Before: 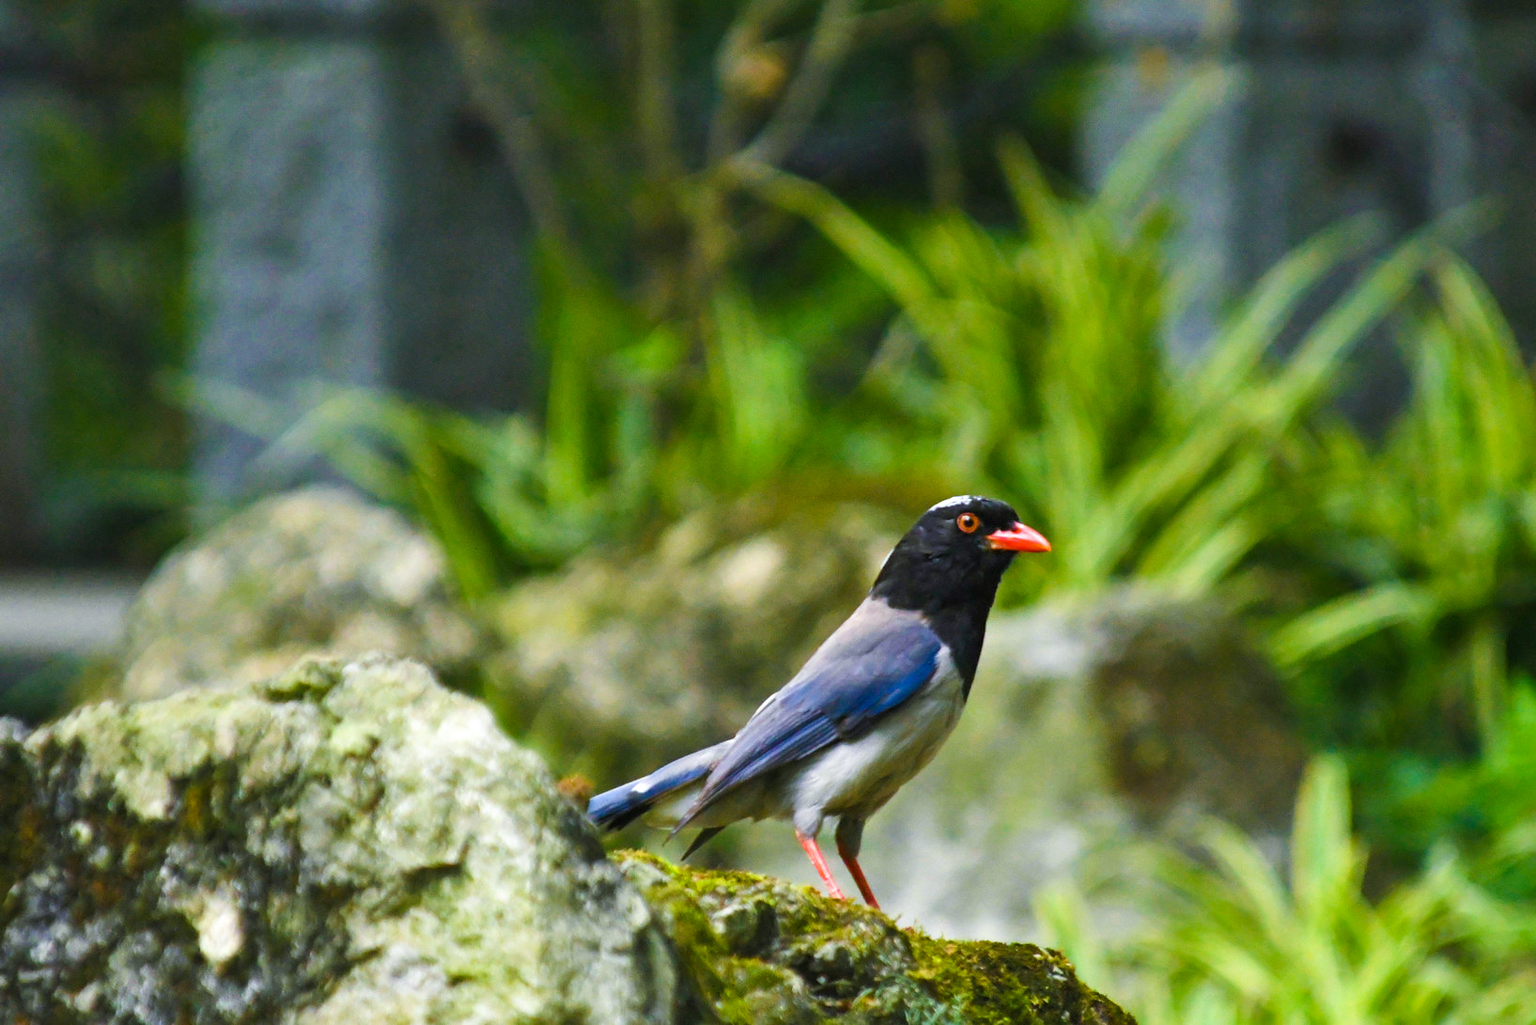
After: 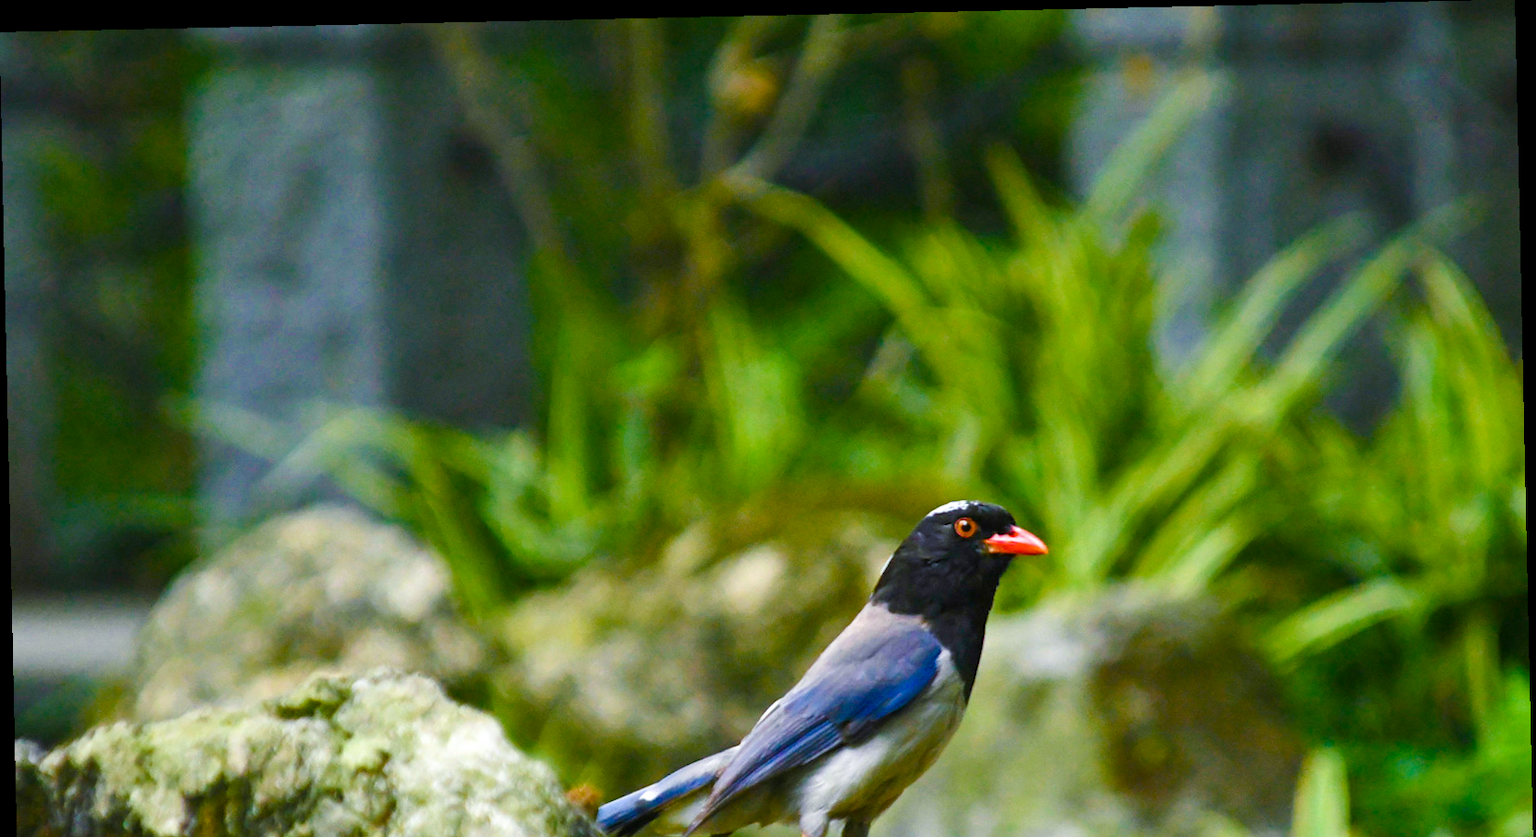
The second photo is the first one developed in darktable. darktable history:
rotate and perspective: rotation -1.24°, automatic cropping off
color balance rgb: perceptual saturation grading › global saturation 20%, perceptual saturation grading › highlights -25%, perceptual saturation grading › shadows 25%
crop: bottom 19.644%
